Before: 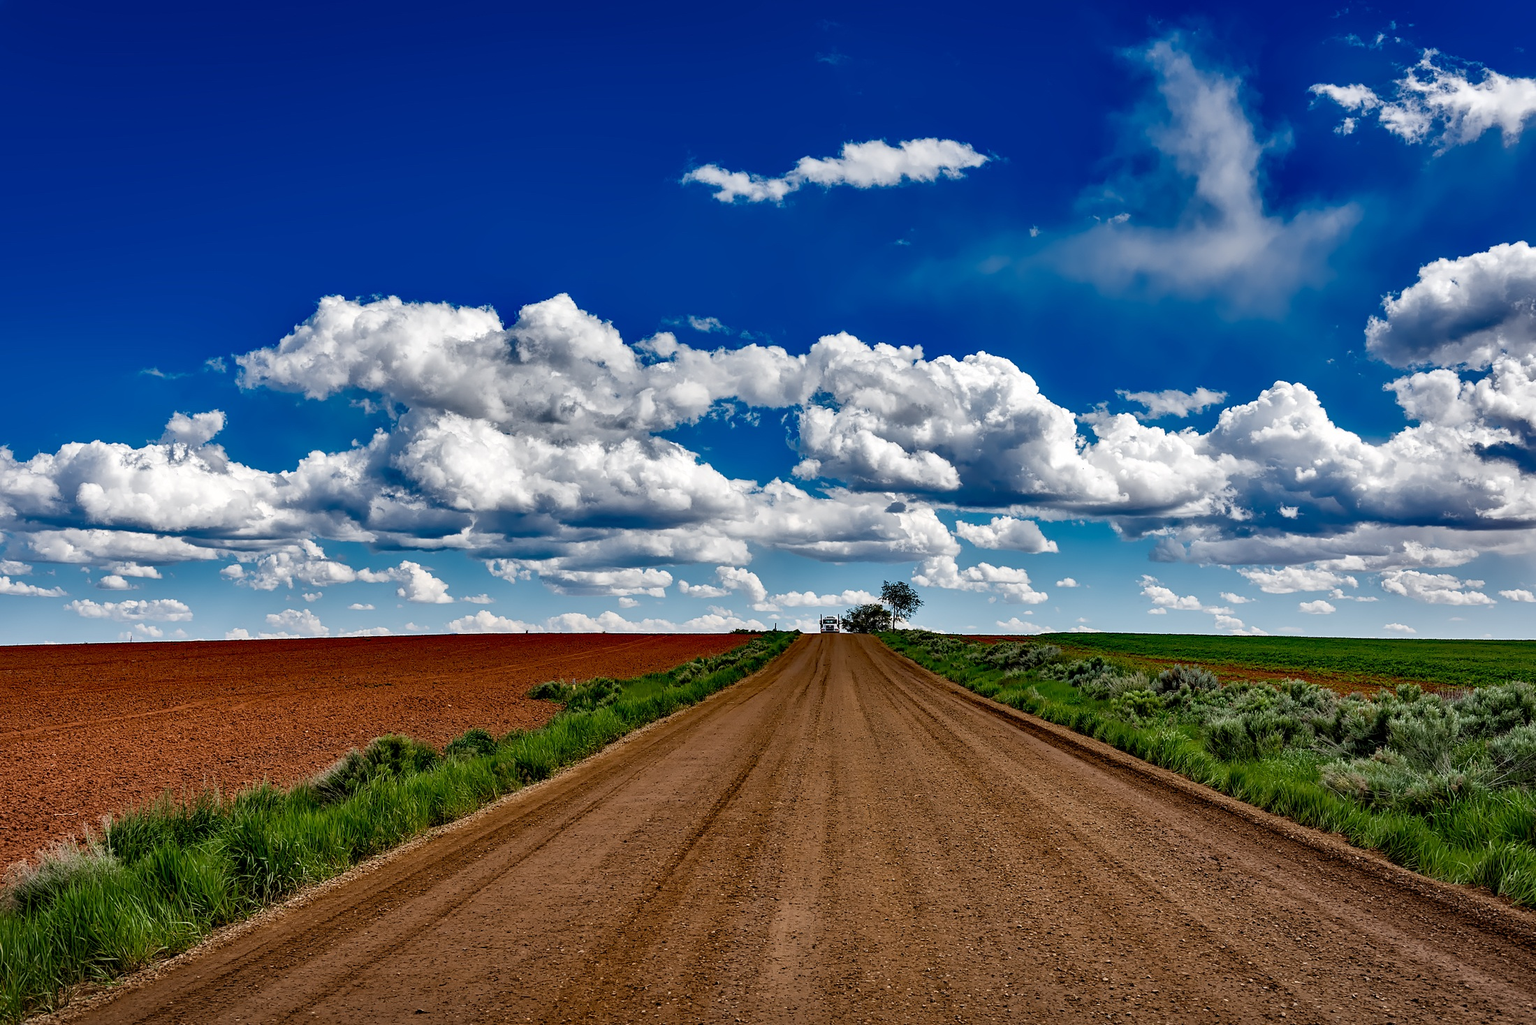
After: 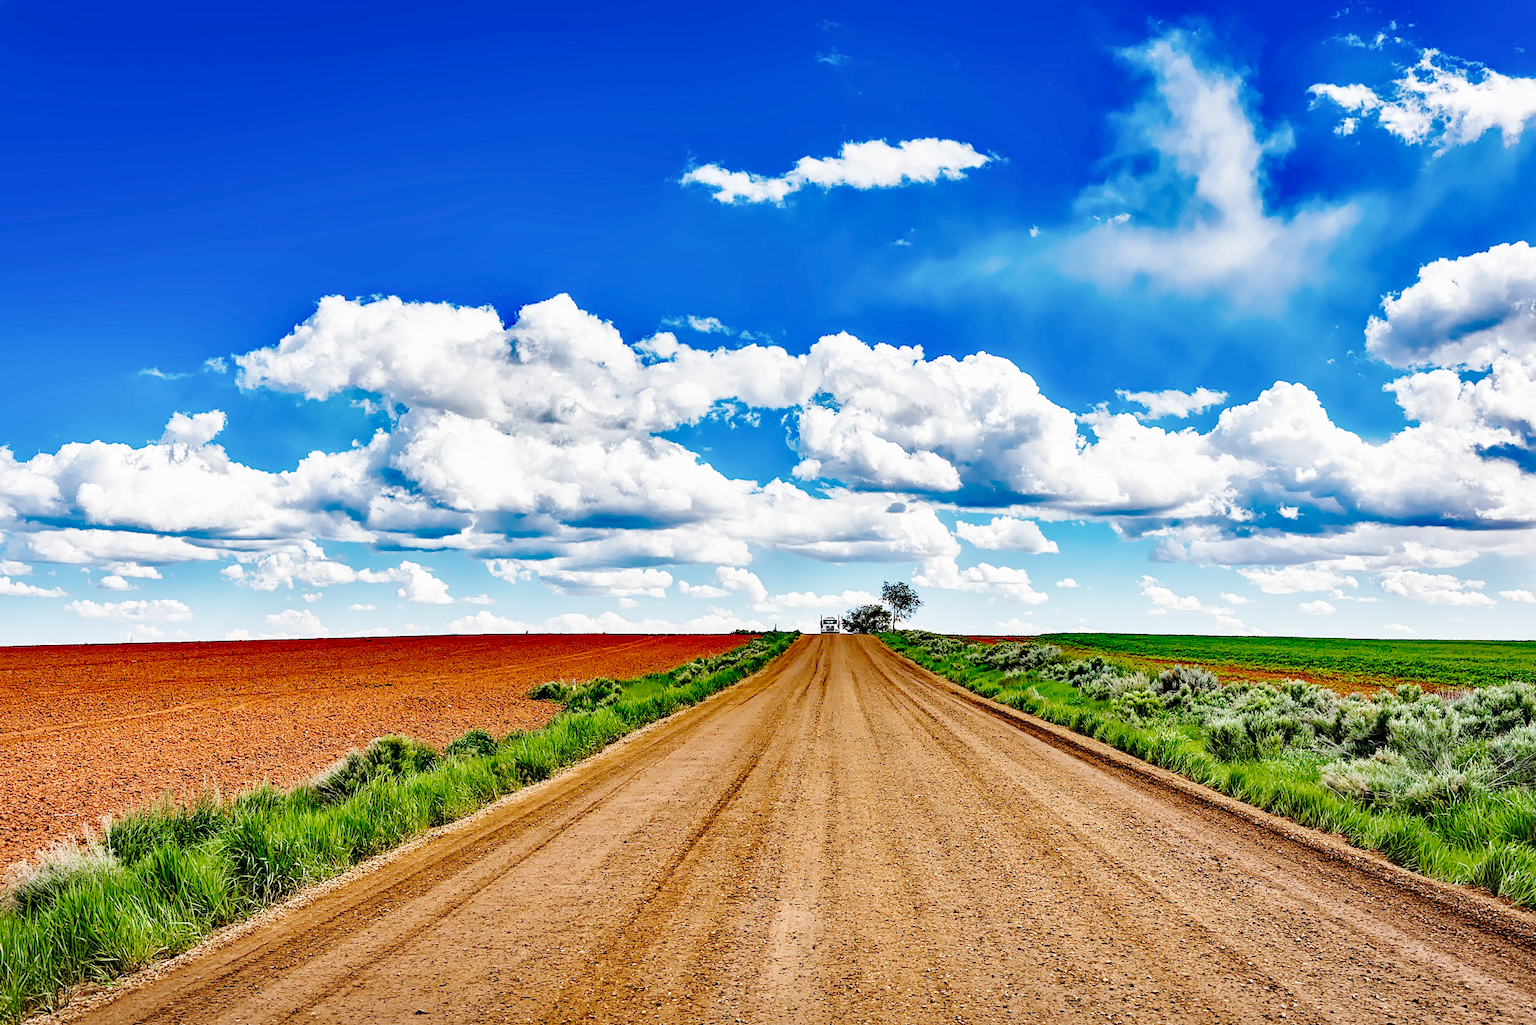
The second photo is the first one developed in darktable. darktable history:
base curve: curves: ch0 [(0, 0) (0.025, 0.046) (0.112, 0.277) (0.467, 0.74) (0.814, 0.929) (1, 0.942)], fusion 1, preserve colors none
local contrast: mode bilateral grid, contrast 16, coarseness 37, detail 105%, midtone range 0.2
